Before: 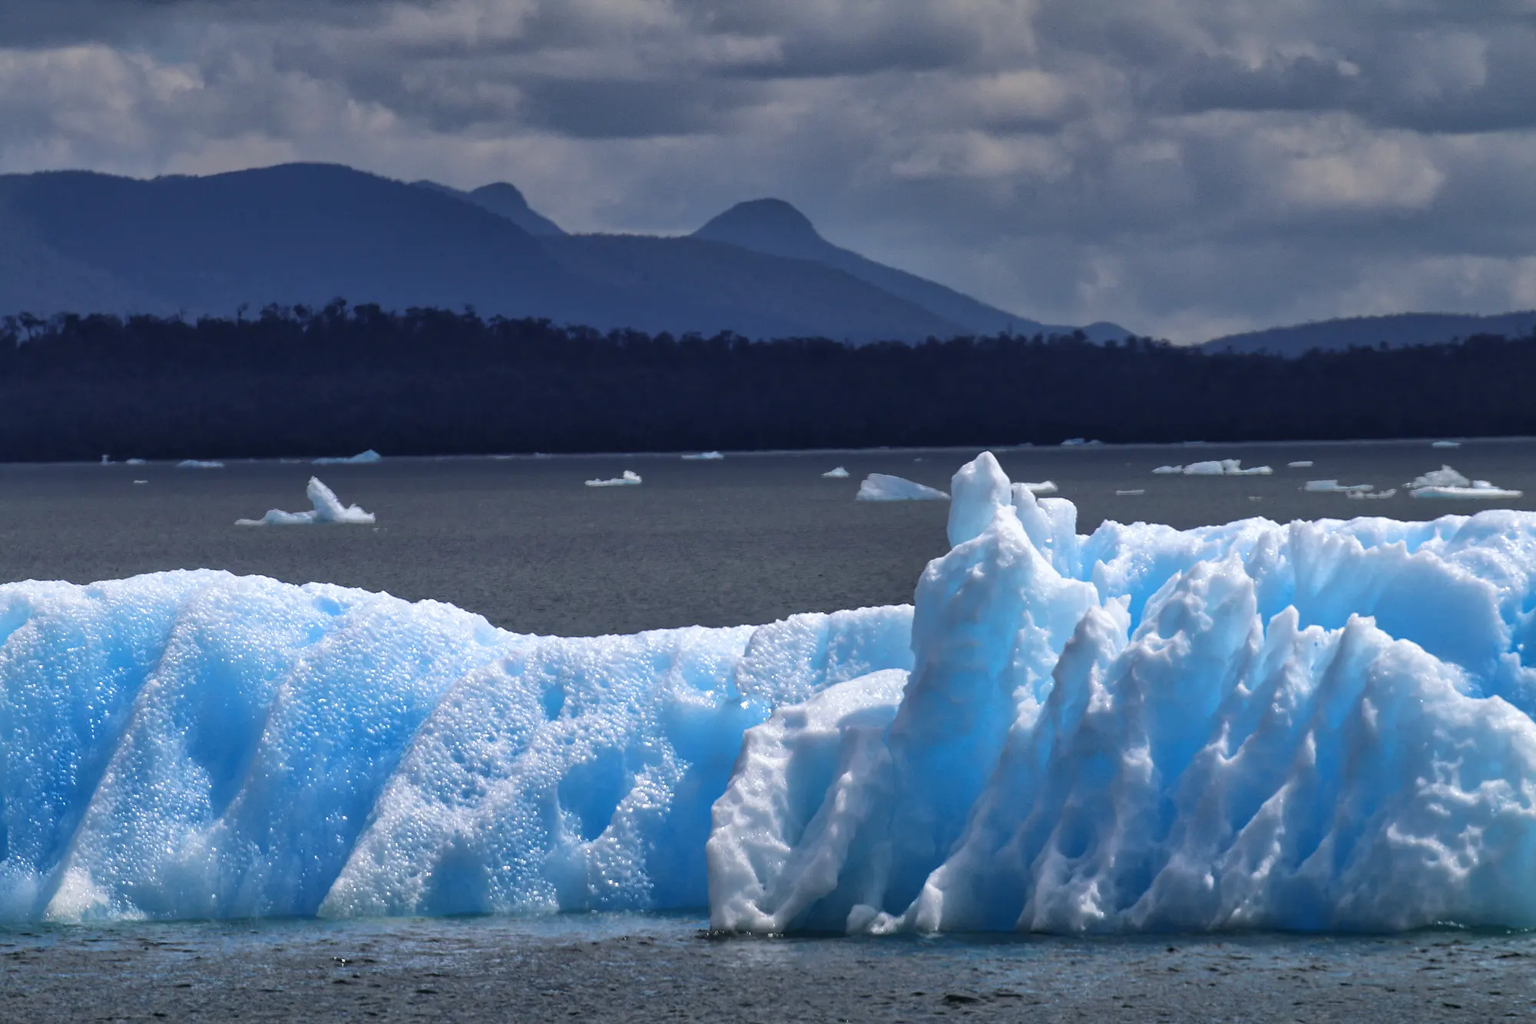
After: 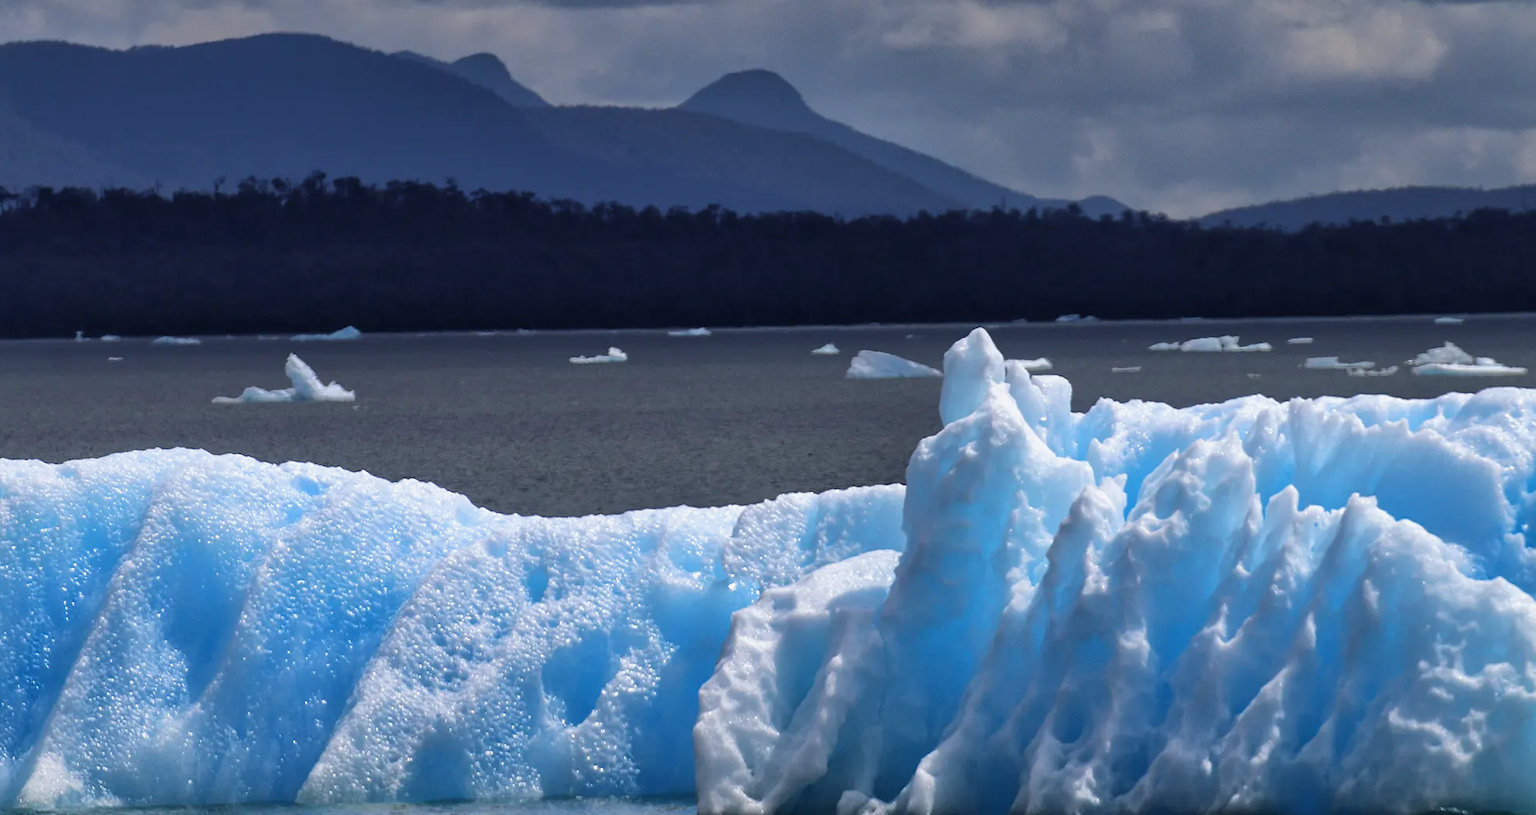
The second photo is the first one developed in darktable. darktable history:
shadows and highlights: shadows 4.1, highlights -17.6, soften with gaussian
filmic rgb: middle gray luminance 18.42%, black relative exposure -11.45 EV, white relative exposure 2.55 EV, threshold 6 EV, target black luminance 0%, hardness 8.41, latitude 99%, contrast 1.084, shadows ↔ highlights balance 0.505%, add noise in highlights 0, preserve chrominance max RGB, color science v3 (2019), use custom middle-gray values true, iterations of high-quality reconstruction 0, contrast in highlights soft, enable highlight reconstruction true
crop and rotate: left 1.814%, top 12.818%, right 0.25%, bottom 9.225%
